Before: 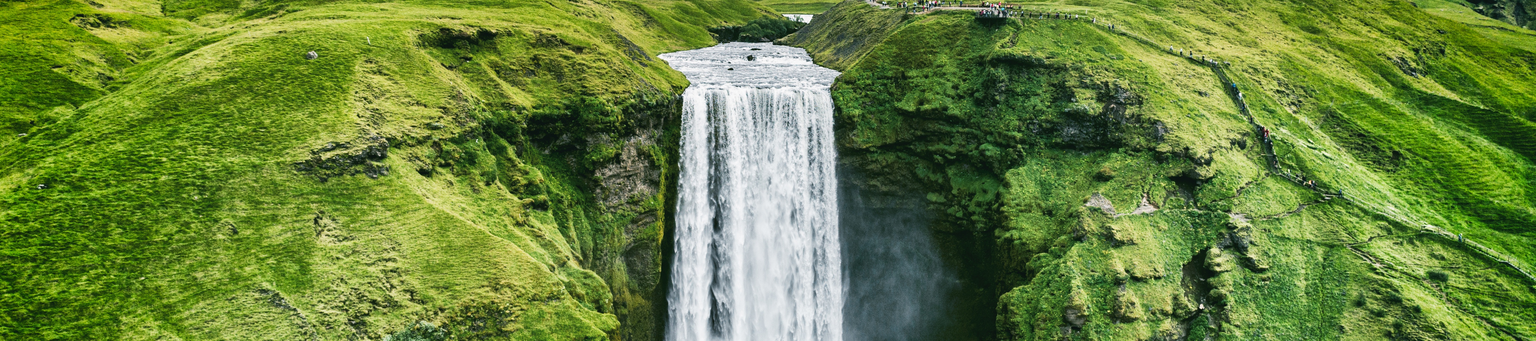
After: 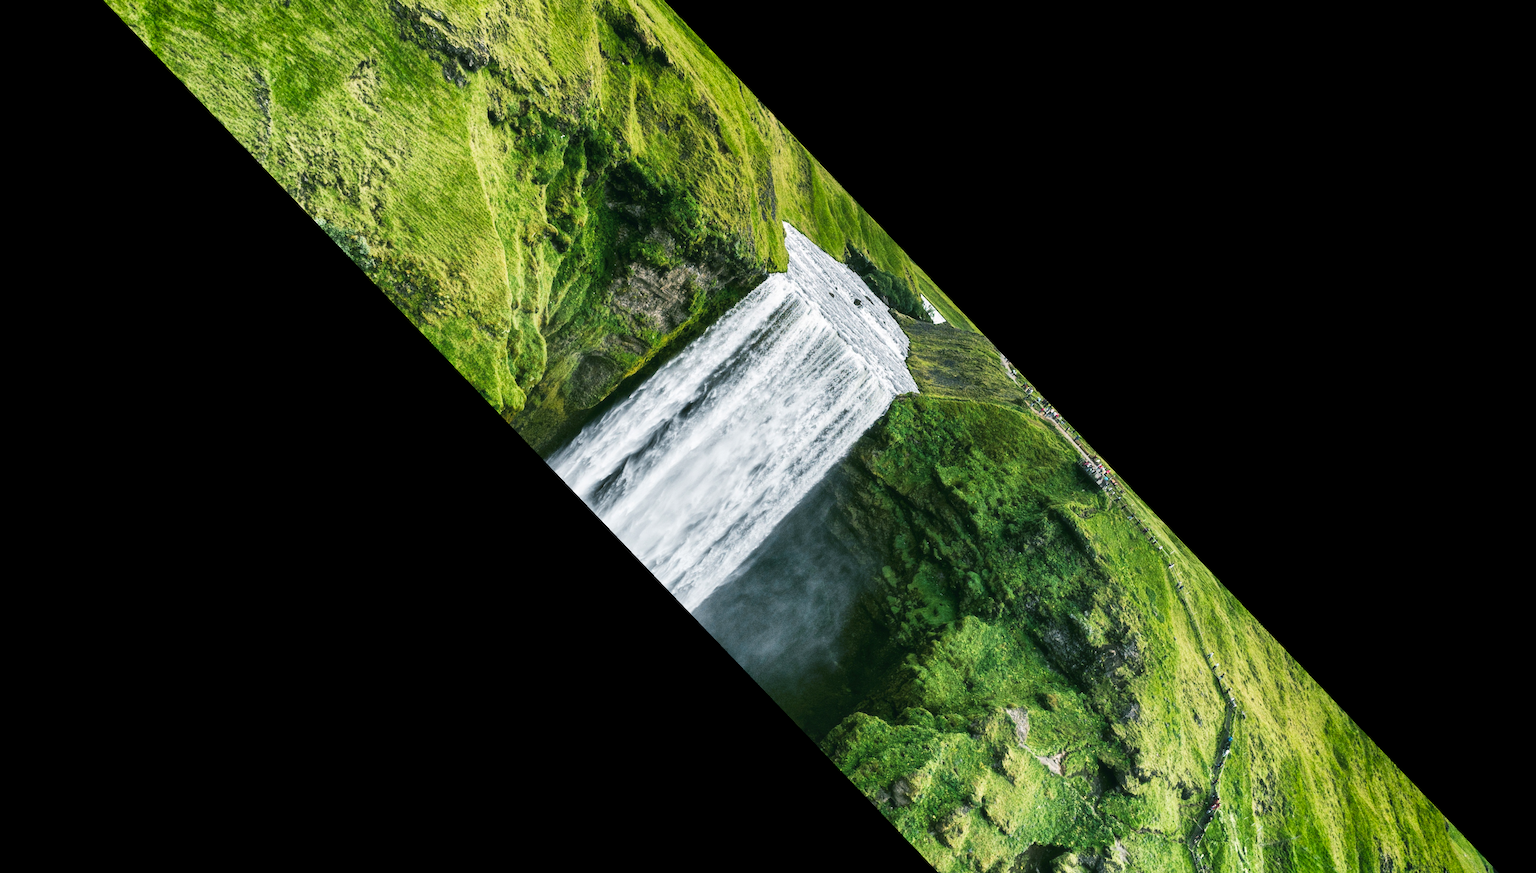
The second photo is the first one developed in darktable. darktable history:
haze removal: strength -0.09, distance 0.358, compatibility mode true, adaptive false
crop and rotate: angle -46.26°, top 16.234%, right 0.912%, bottom 11.704%
tone equalizer: on, module defaults
local contrast: highlights 100%, shadows 100%, detail 120%, midtone range 0.2
contrast brightness saturation: contrast 0.04, saturation 0.16
